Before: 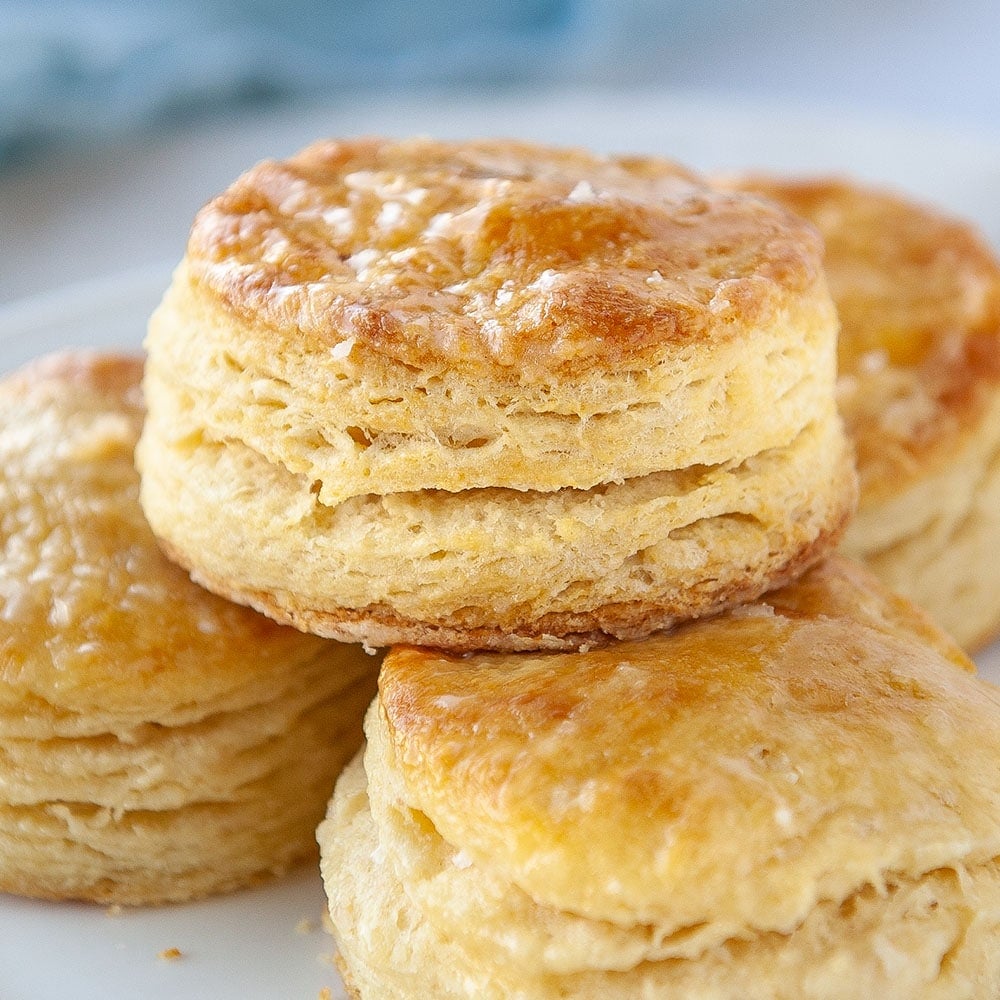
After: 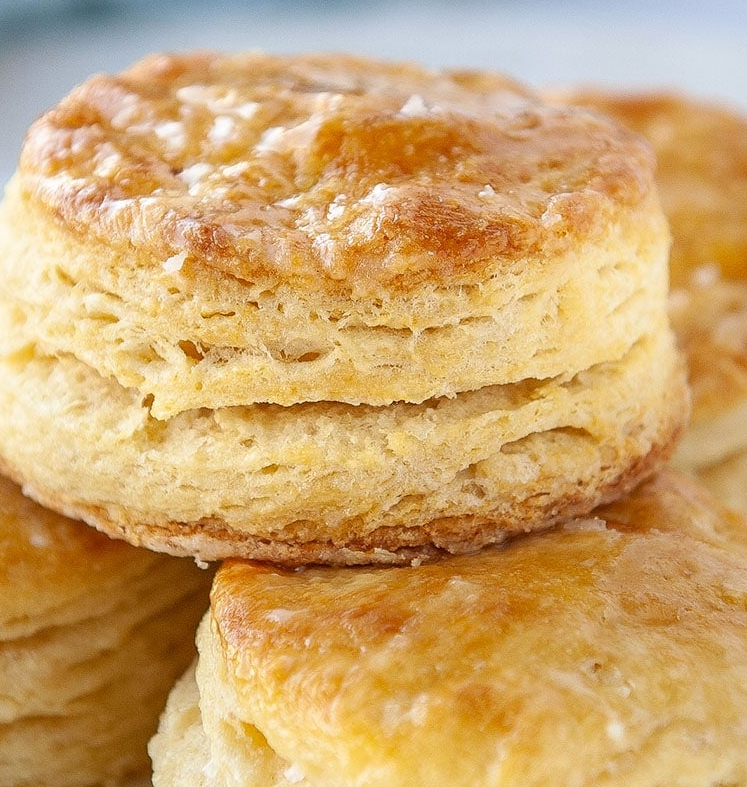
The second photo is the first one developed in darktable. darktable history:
crop: left 16.804%, top 8.618%, right 8.442%, bottom 12.663%
